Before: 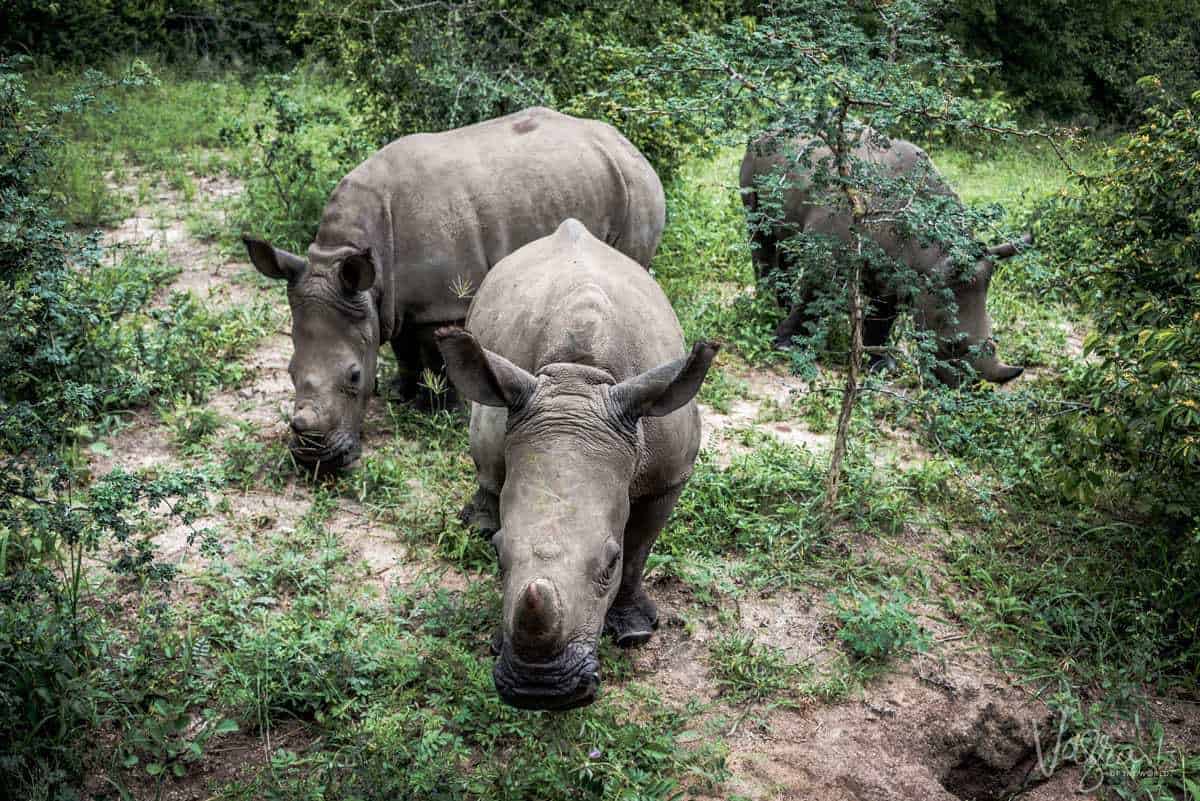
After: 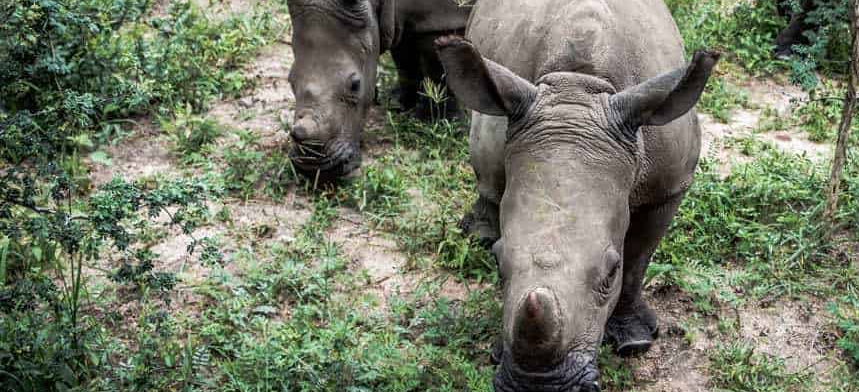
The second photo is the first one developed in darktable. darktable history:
crop: top 36.452%, right 28.359%, bottom 14.57%
